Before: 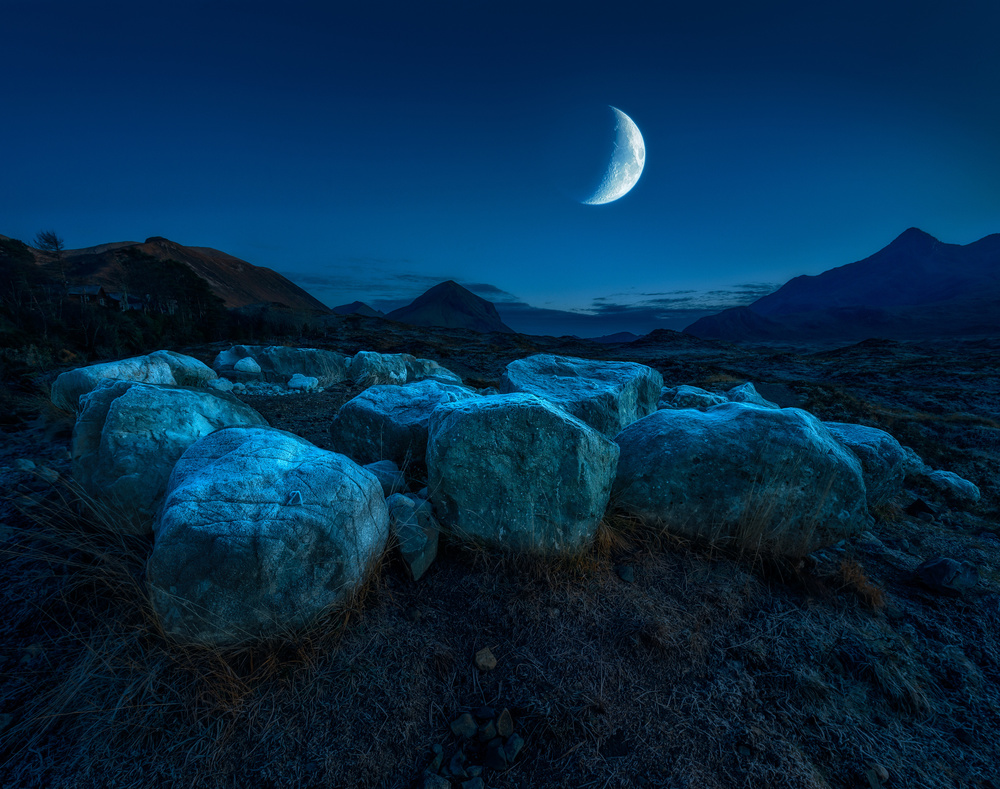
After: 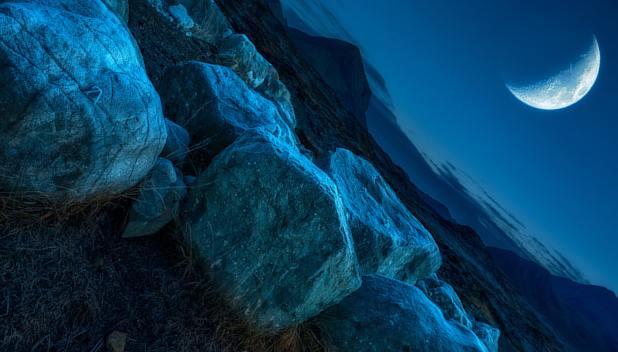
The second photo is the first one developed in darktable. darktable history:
crop and rotate: angle -44.65°, top 16.804%, right 0.865%, bottom 11.639%
